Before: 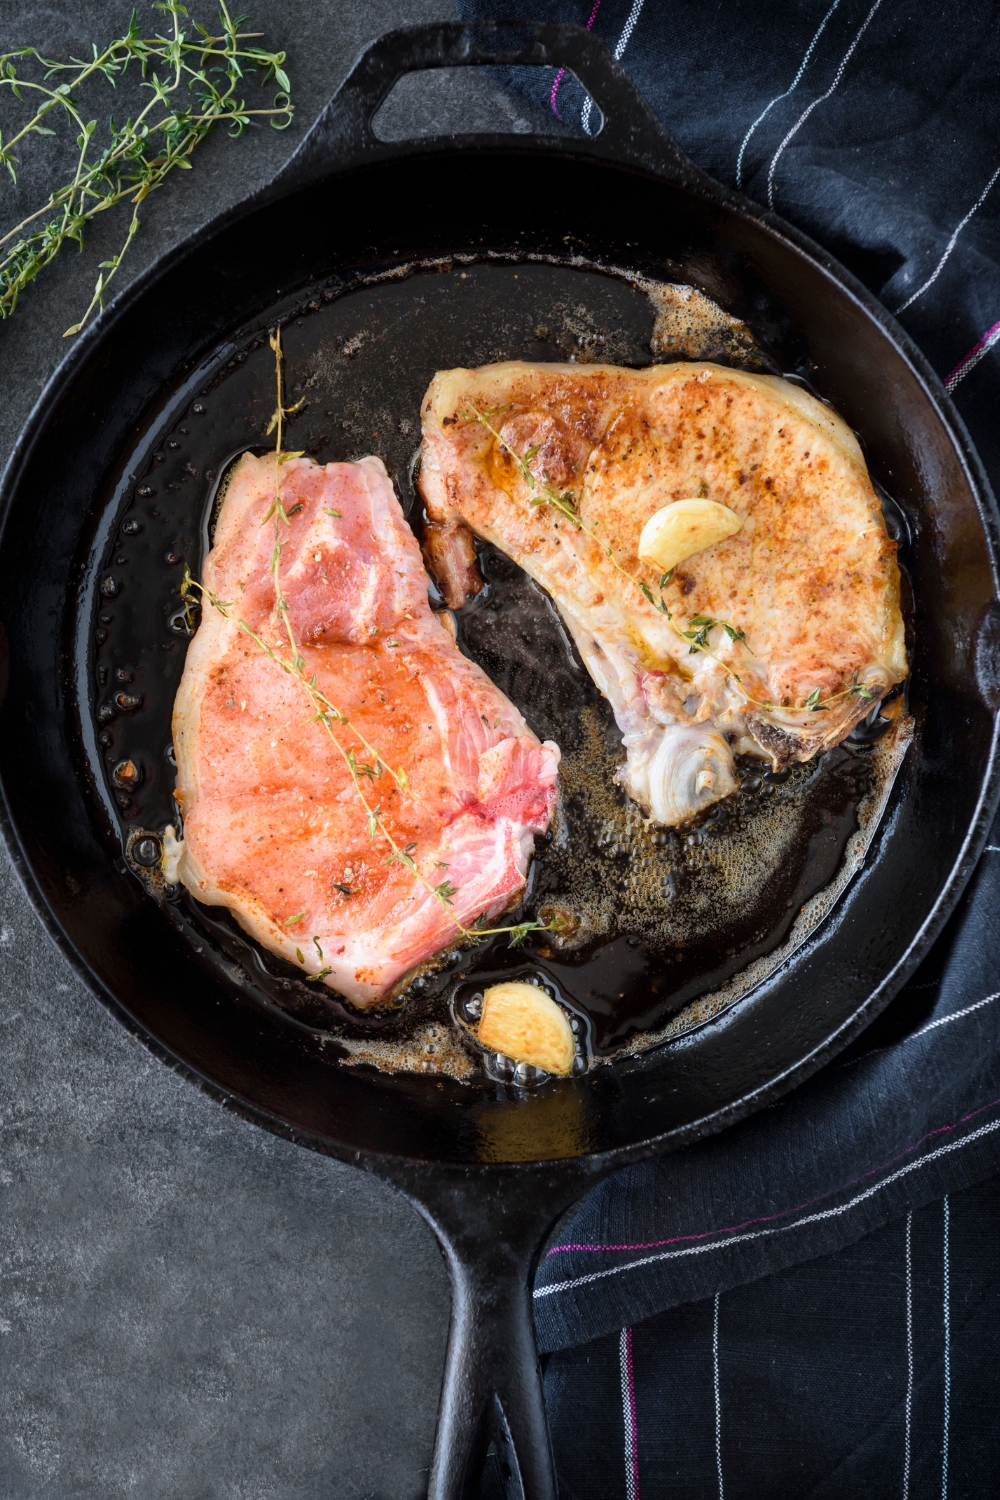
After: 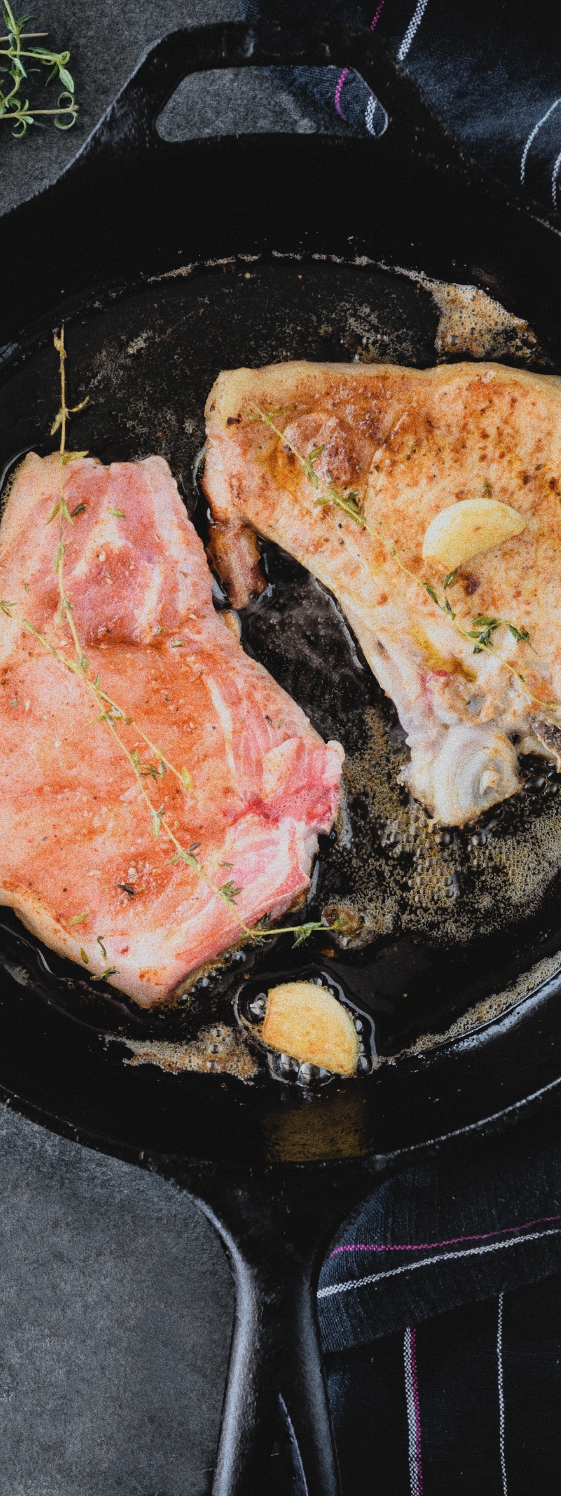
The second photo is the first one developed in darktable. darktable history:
filmic rgb: black relative exposure -7.75 EV, white relative exposure 4.4 EV, threshold 3 EV, hardness 3.76, latitude 50%, contrast 1.1, color science v5 (2021), contrast in shadows safe, contrast in highlights safe, enable highlight reconstruction true
local contrast: mode bilateral grid, contrast 100, coarseness 100, detail 108%, midtone range 0.2
crop: left 21.674%, right 22.086%
grain: coarseness 0.09 ISO, strength 40%
contrast brightness saturation: contrast -0.1, saturation -0.1
